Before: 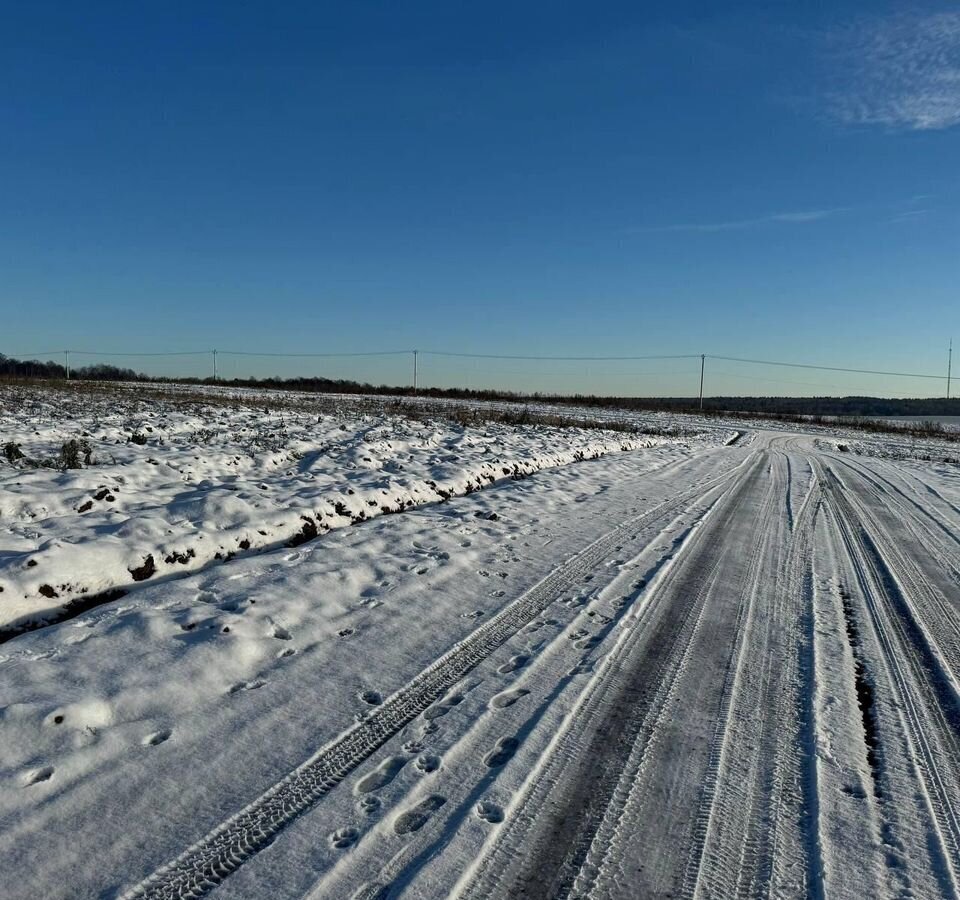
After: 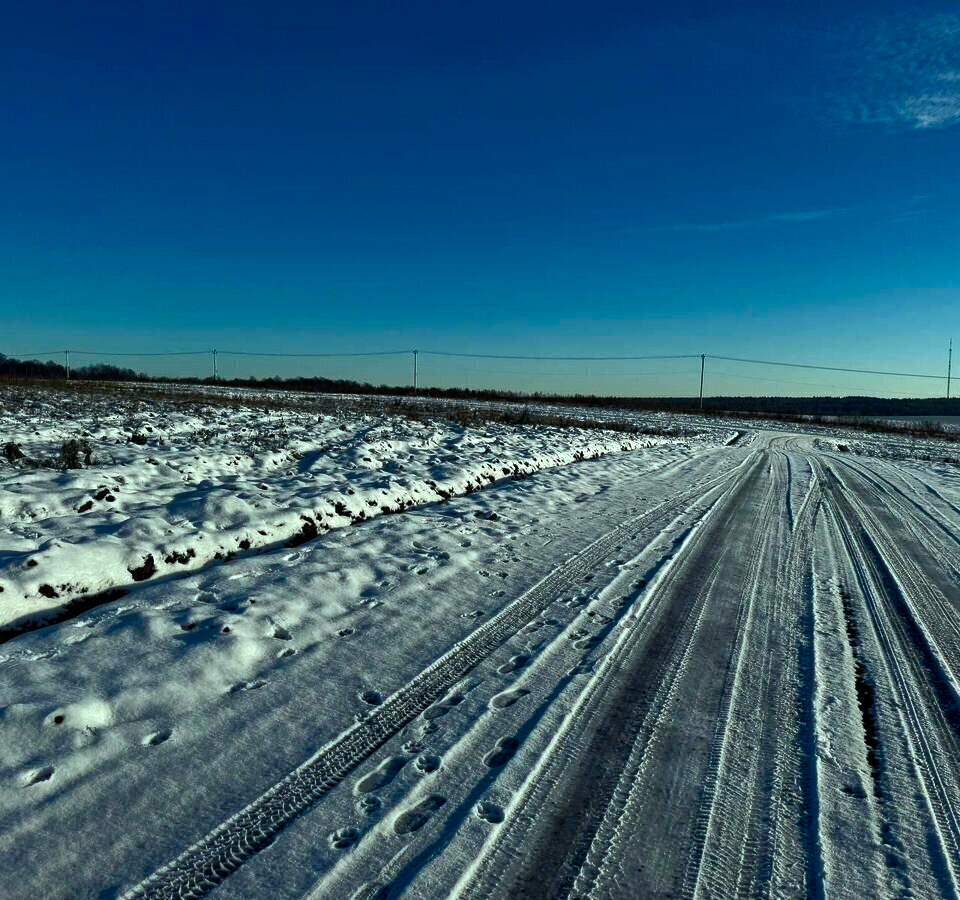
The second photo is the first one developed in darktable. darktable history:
color balance rgb: shadows lift › chroma 2.919%, shadows lift › hue 241.46°, highlights gain › luminance 20.1%, highlights gain › chroma 2.813%, highlights gain › hue 174.7°, perceptual saturation grading › global saturation 39.539%, perceptual saturation grading › highlights -24.748%, perceptual saturation grading › mid-tones 35.217%, perceptual saturation grading › shadows 35.666%, perceptual brilliance grading › highlights 3.19%, perceptual brilliance grading › mid-tones -17.98%, perceptual brilliance grading › shadows -41.306%
